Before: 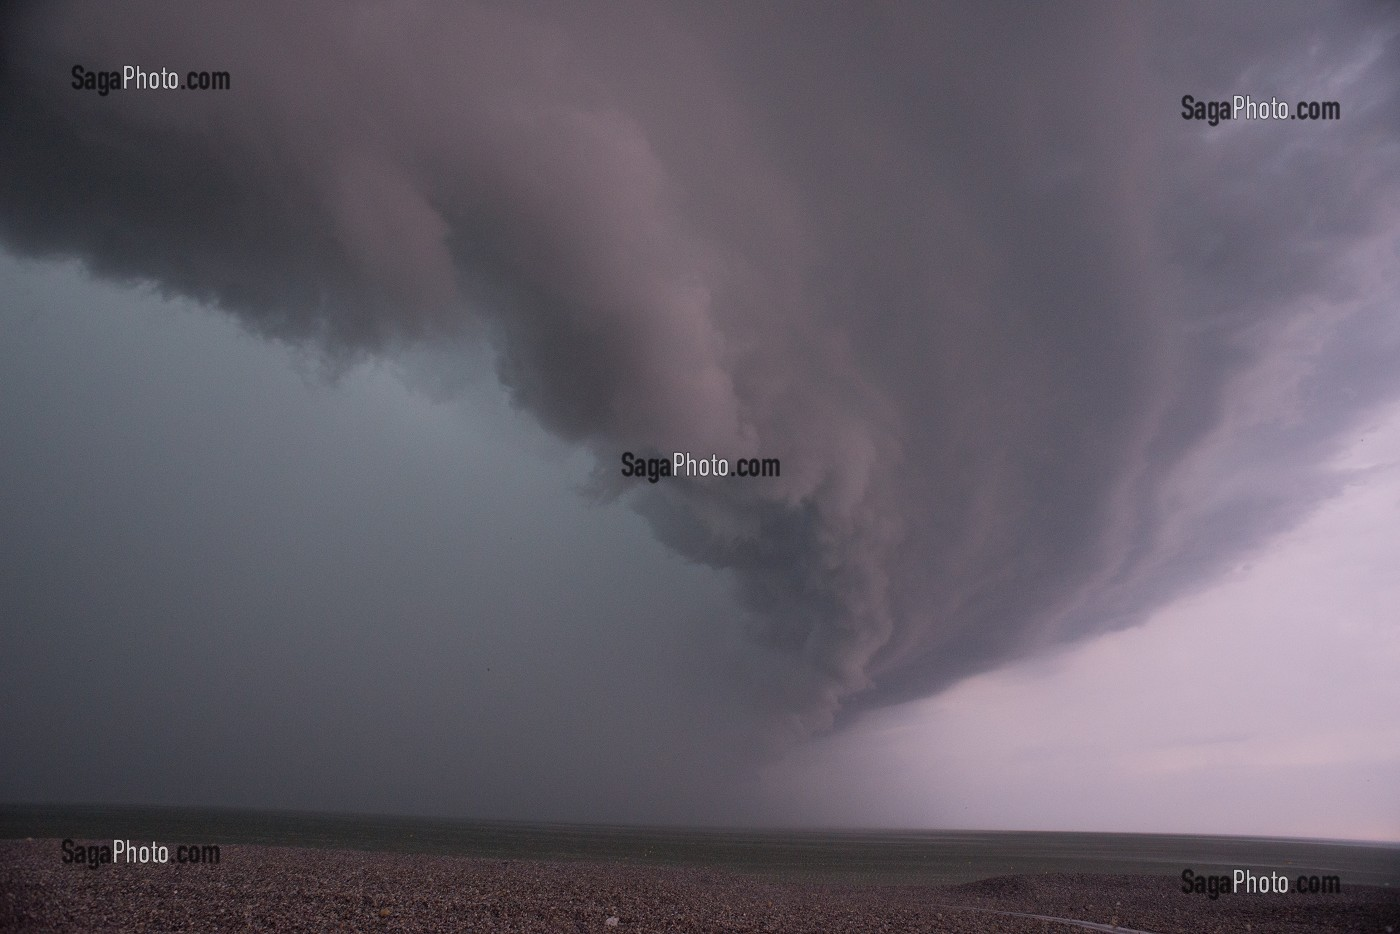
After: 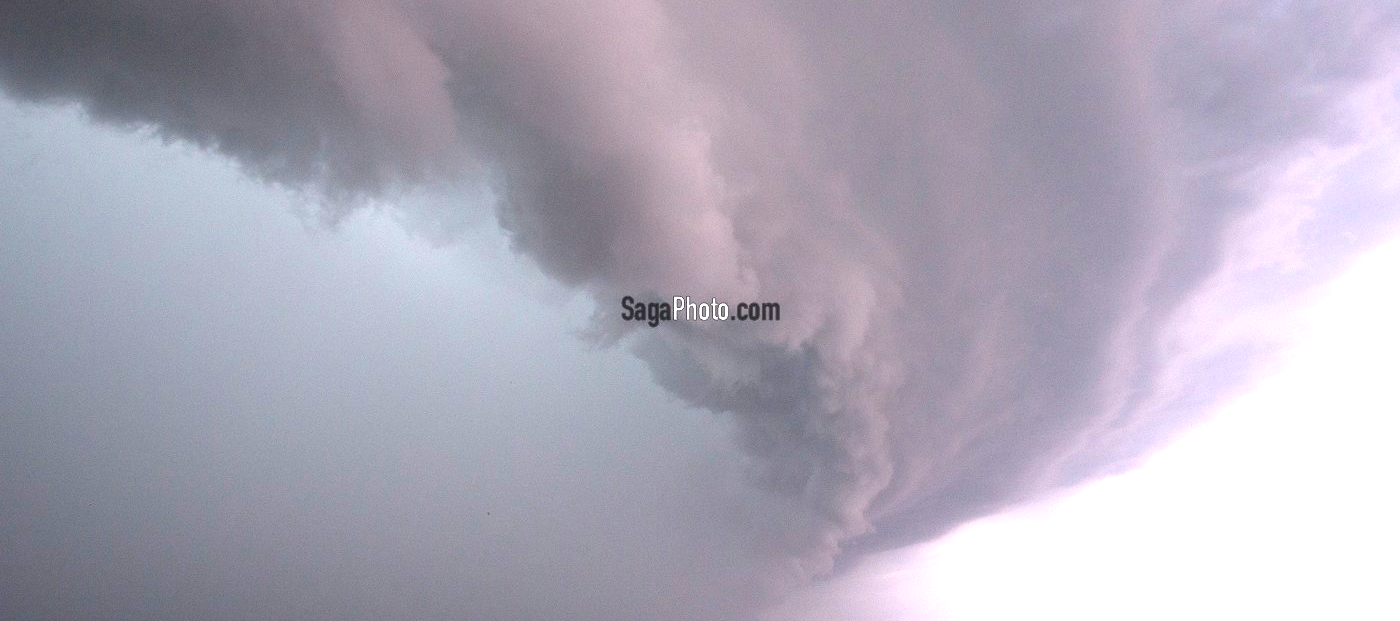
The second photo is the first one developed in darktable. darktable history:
exposure: black level correction 0, exposure 1.675 EV, compensate exposure bias true, compensate highlight preservation false
crop: top 16.727%, bottom 16.727%
color zones: curves: ch1 [(0, 0.455) (0.063, 0.455) (0.286, 0.495) (0.429, 0.5) (0.571, 0.5) (0.714, 0.5) (0.857, 0.5) (1, 0.455)]; ch2 [(0, 0.532) (0.063, 0.521) (0.233, 0.447) (0.429, 0.489) (0.571, 0.5) (0.714, 0.5) (0.857, 0.5) (1, 0.532)]
